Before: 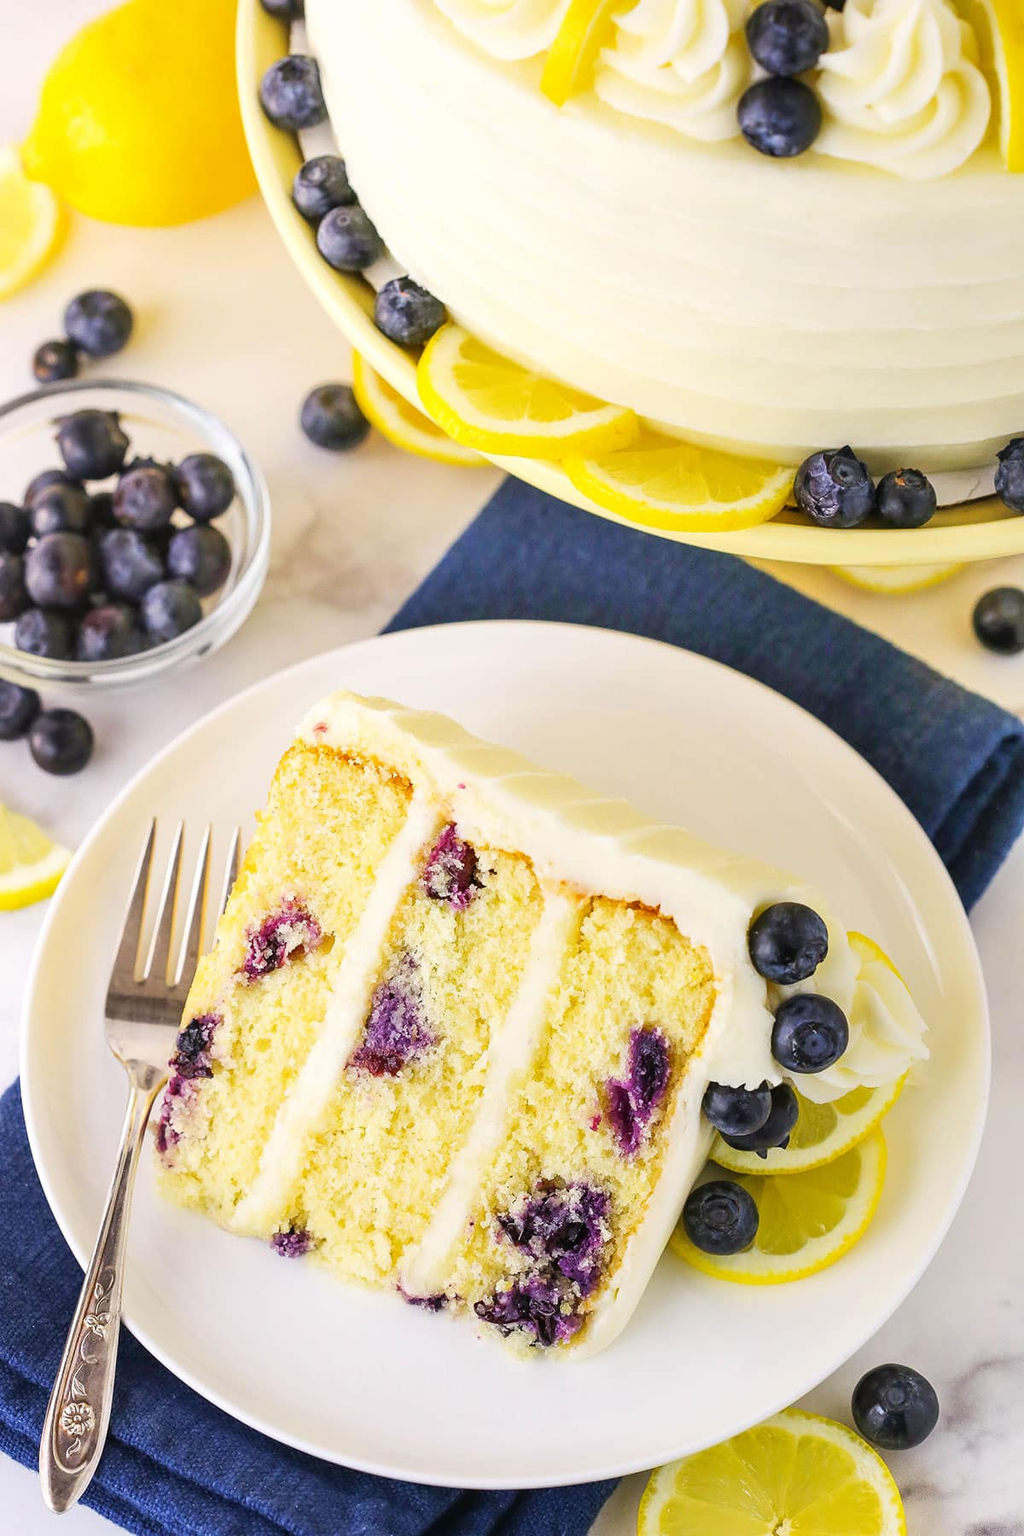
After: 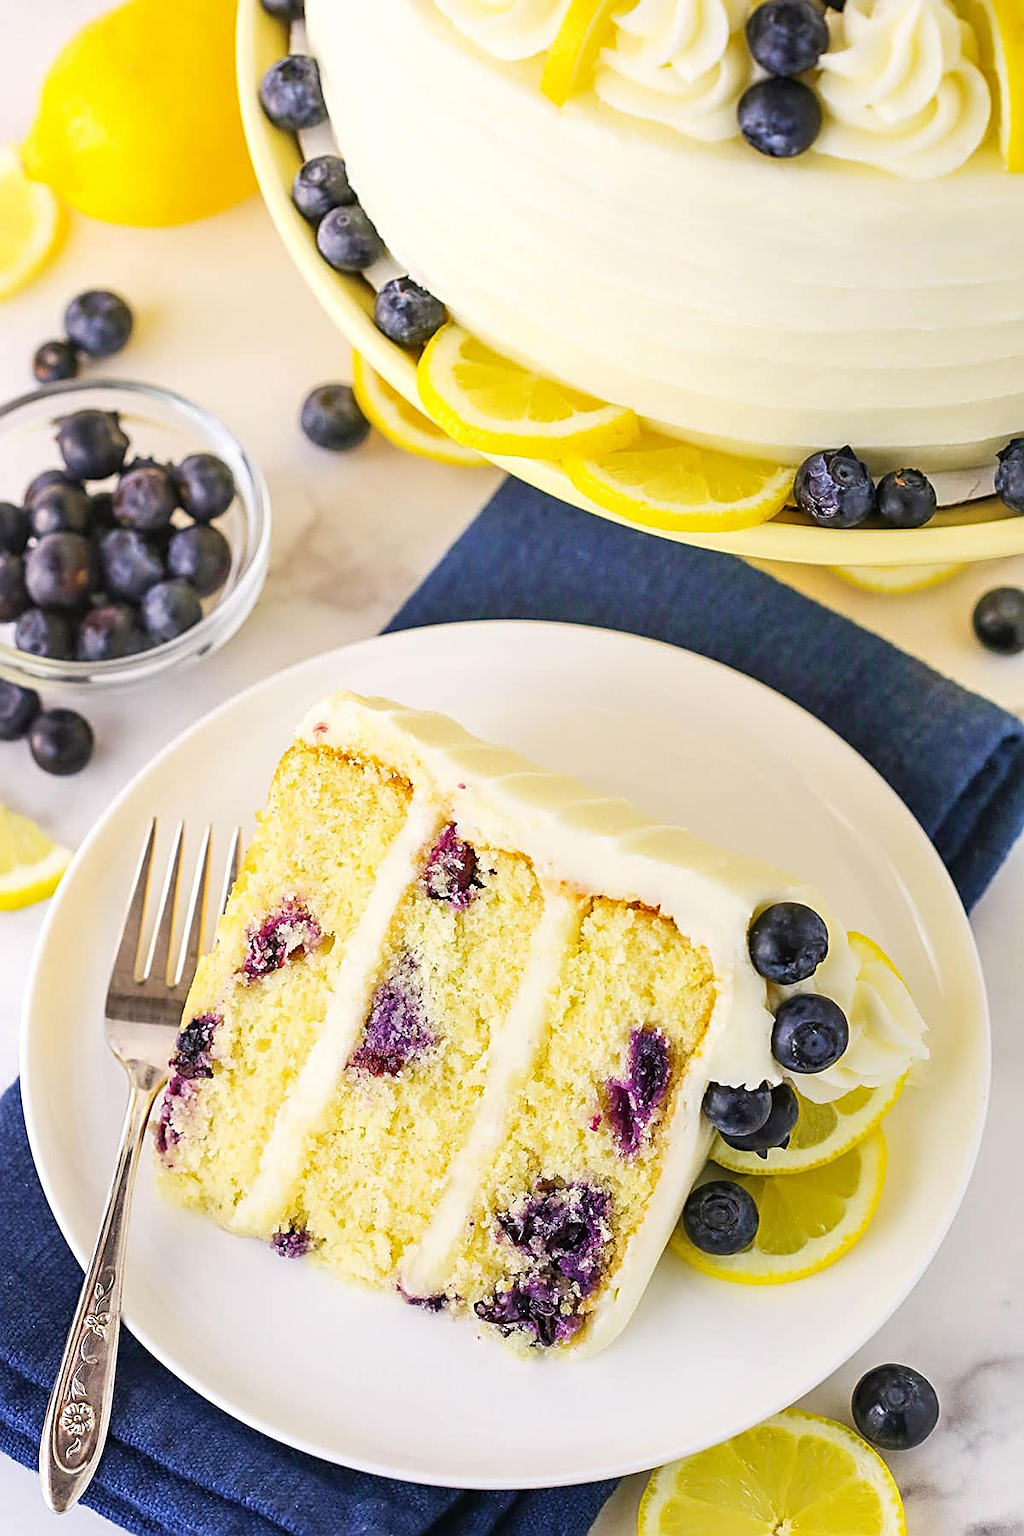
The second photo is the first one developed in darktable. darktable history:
sharpen: radius 2.725
